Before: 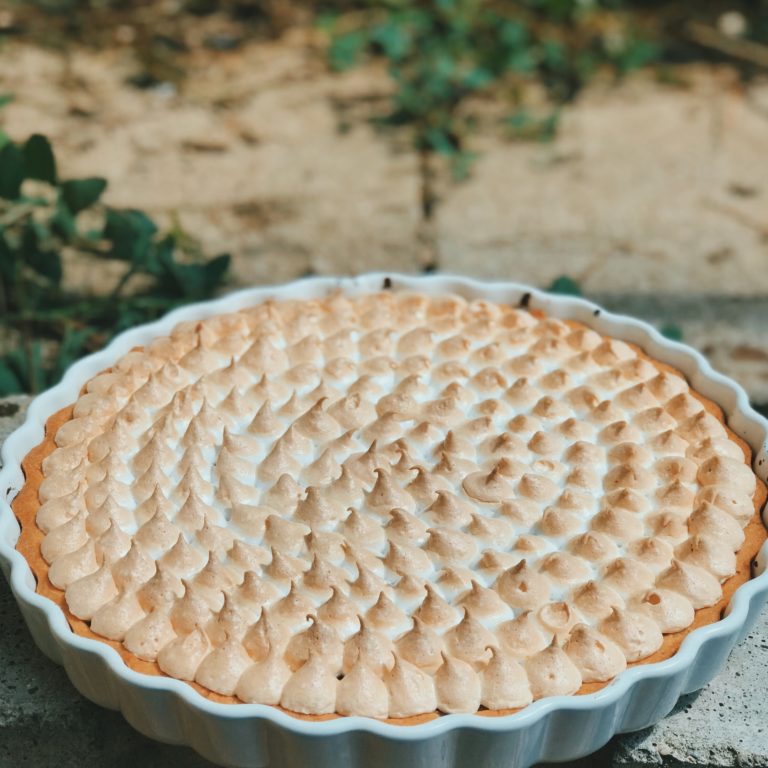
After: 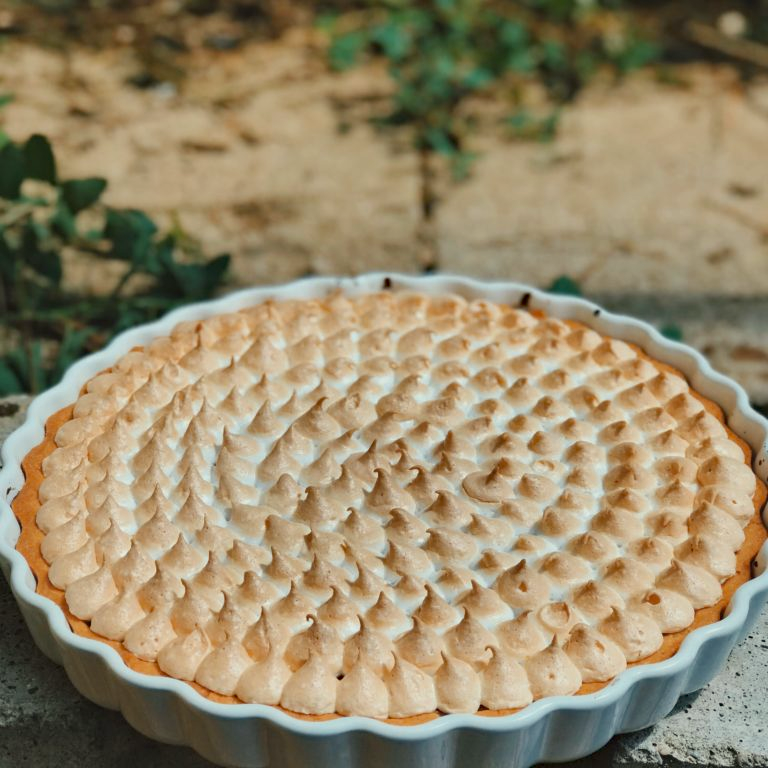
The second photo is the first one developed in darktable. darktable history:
shadows and highlights: shadows 43.47, white point adjustment -1.44, soften with gaussian
haze removal: adaptive false
color correction: highlights a* -0.957, highlights b* 4.58, shadows a* 3.66
